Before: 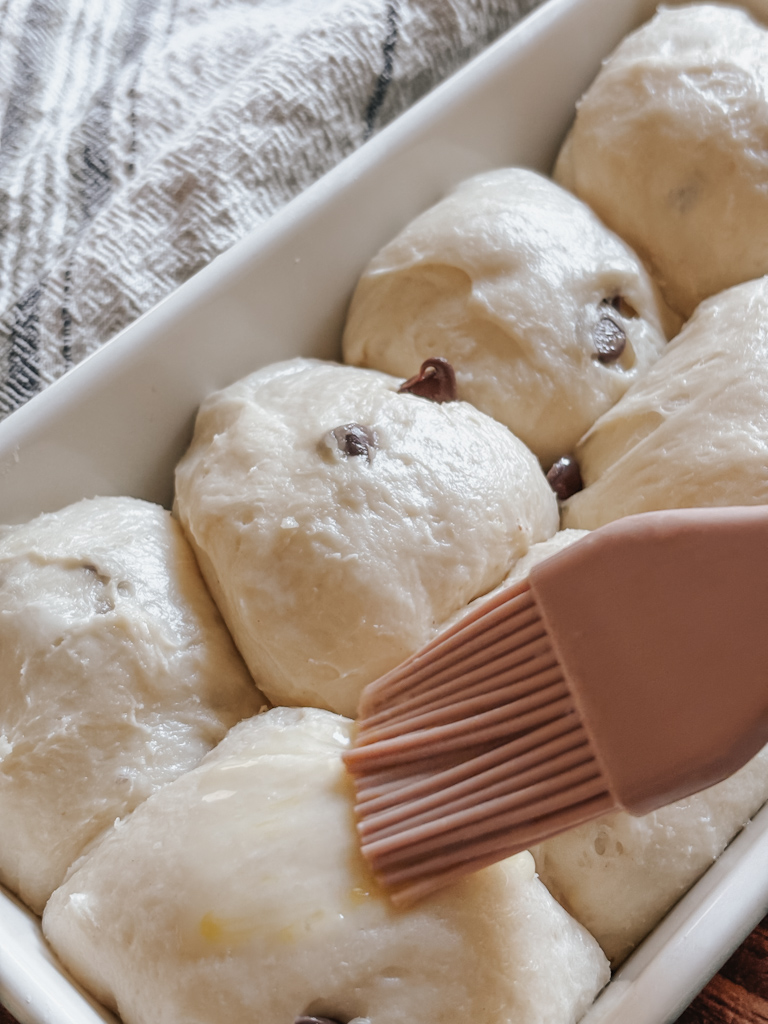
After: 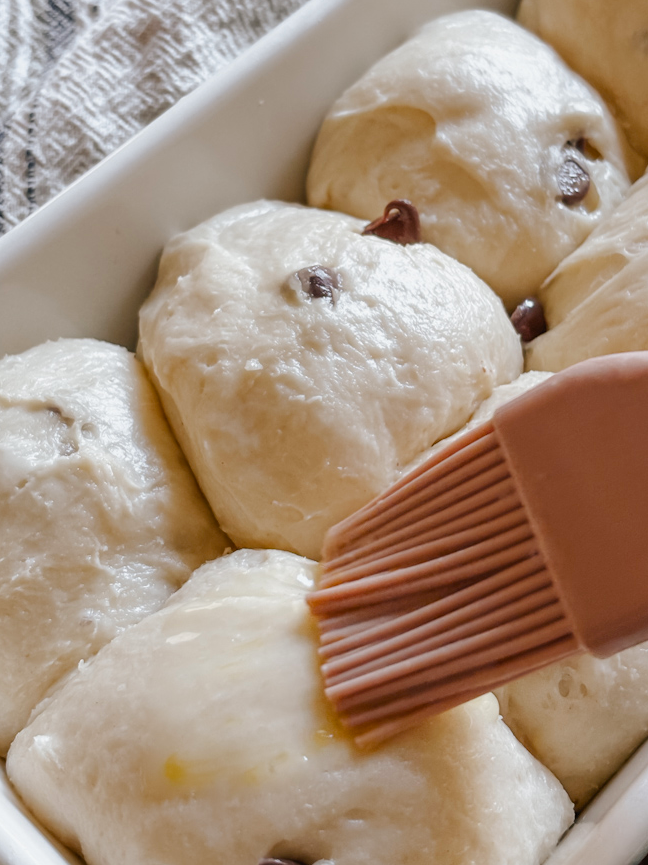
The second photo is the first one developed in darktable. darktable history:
crop and rotate: left 4.797%, top 15.501%, right 10.706%
color balance rgb: perceptual saturation grading › global saturation 20%, perceptual saturation grading › highlights -25.811%, perceptual saturation grading › shadows 23.91%, global vibrance 20%
